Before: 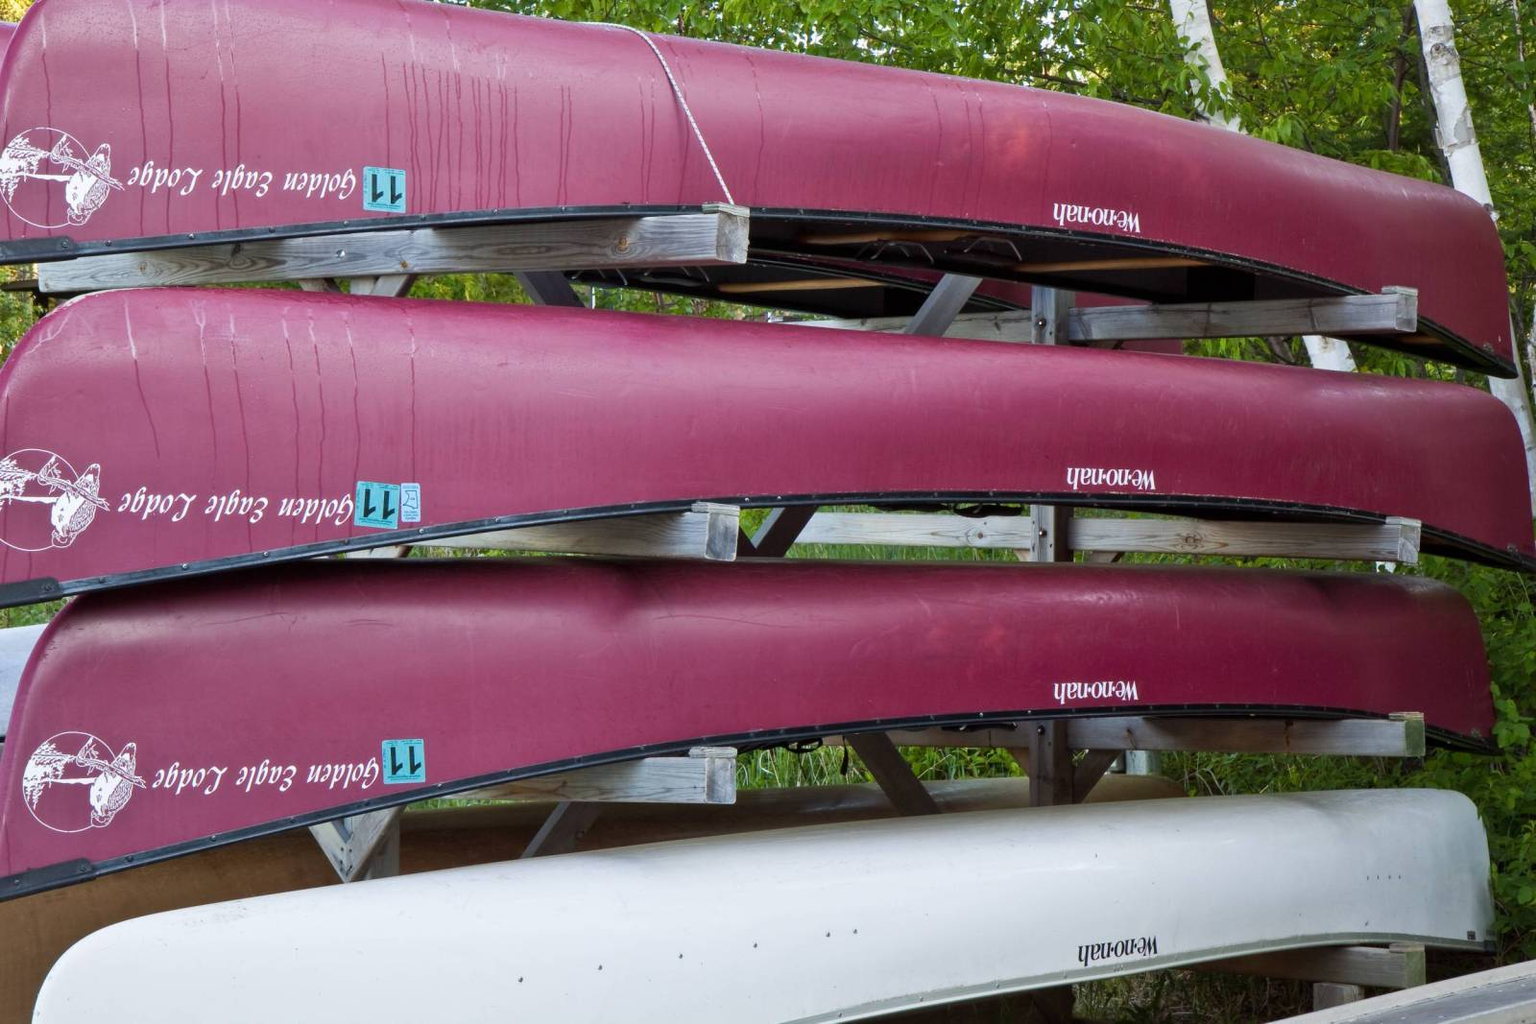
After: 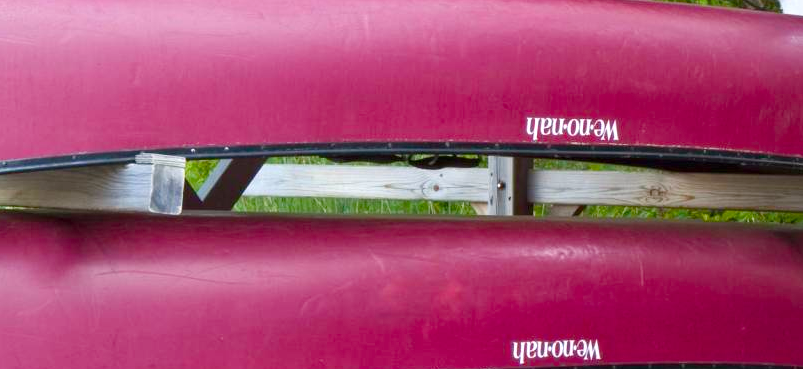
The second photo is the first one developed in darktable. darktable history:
crop: left 36.607%, top 34.735%, right 13.146%, bottom 30.611%
exposure: black level correction 0, exposure 0.7 EV, compensate exposure bias true, compensate highlight preservation false
color balance rgb: shadows lift › chroma 1%, shadows lift › hue 113°, highlights gain › chroma 0.2%, highlights gain › hue 333°, perceptual saturation grading › global saturation 20%, perceptual saturation grading › highlights -25%, perceptual saturation grading › shadows 25%, contrast -10%
white balance: emerald 1
